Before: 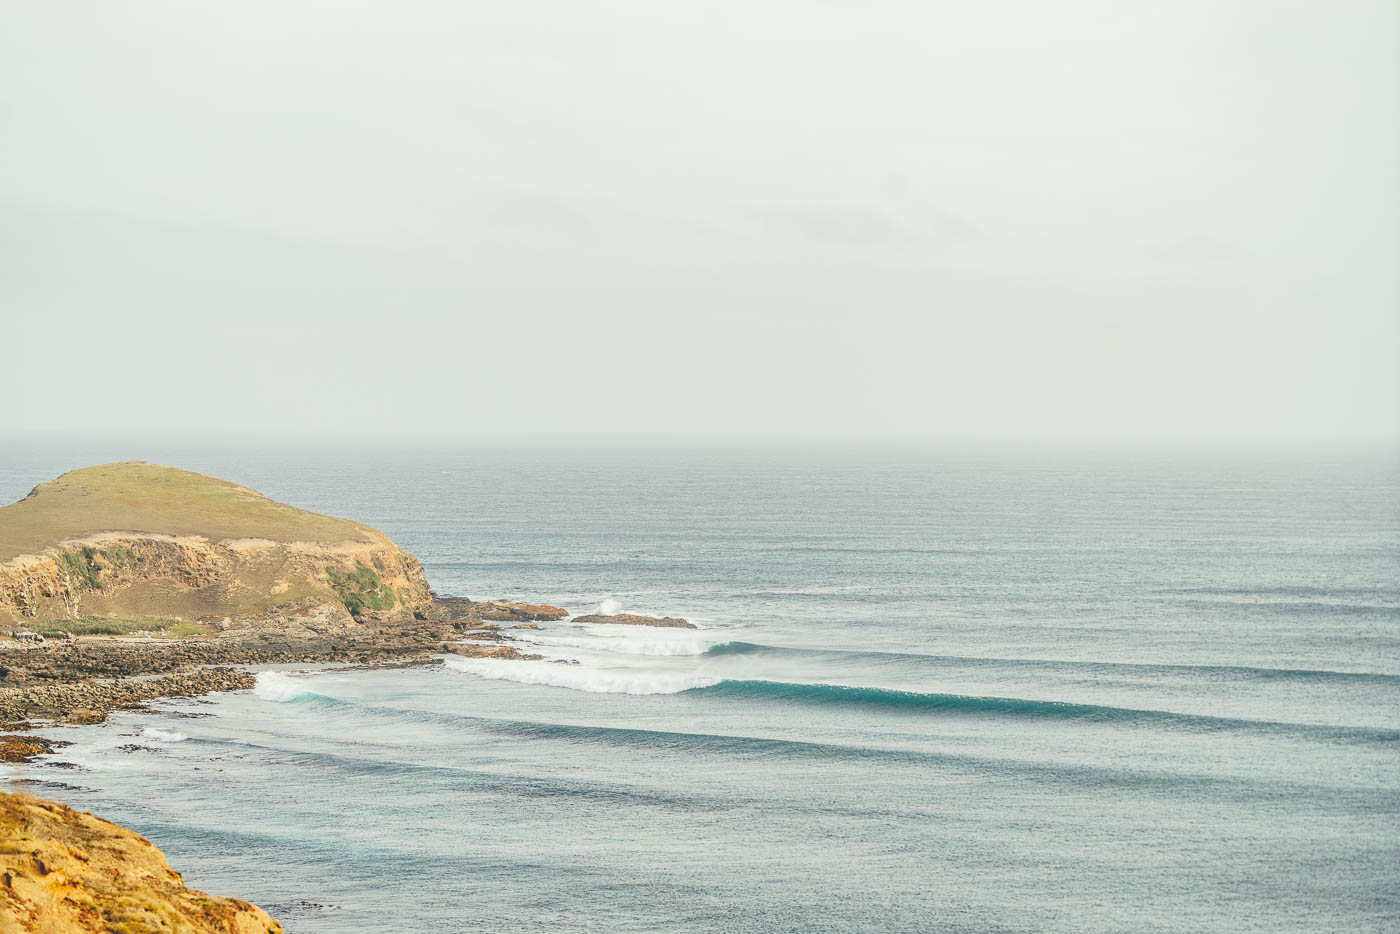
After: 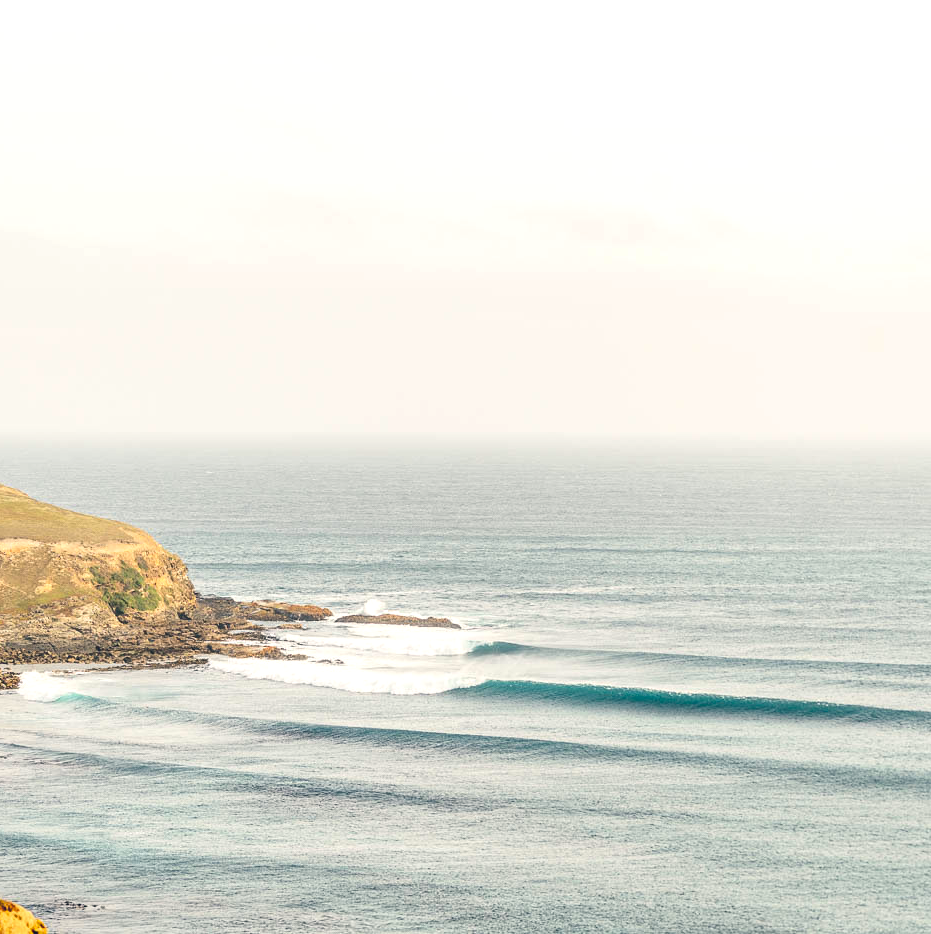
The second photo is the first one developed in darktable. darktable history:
contrast brightness saturation: contrast 0.03, brightness -0.04
tone equalizer: -8 EV -0.417 EV, -7 EV -0.389 EV, -6 EV -0.333 EV, -5 EV -0.222 EV, -3 EV 0.222 EV, -2 EV 0.333 EV, -1 EV 0.389 EV, +0 EV 0.417 EV, edges refinement/feathering 500, mask exposure compensation -1.57 EV, preserve details no
crop: left 16.899%, right 16.556%
color balance rgb: shadows lift › hue 87.51°, highlights gain › chroma 1.35%, highlights gain › hue 55.1°, global offset › chroma 0.13%, global offset › hue 253.66°, perceptual saturation grading › global saturation 16.38%
